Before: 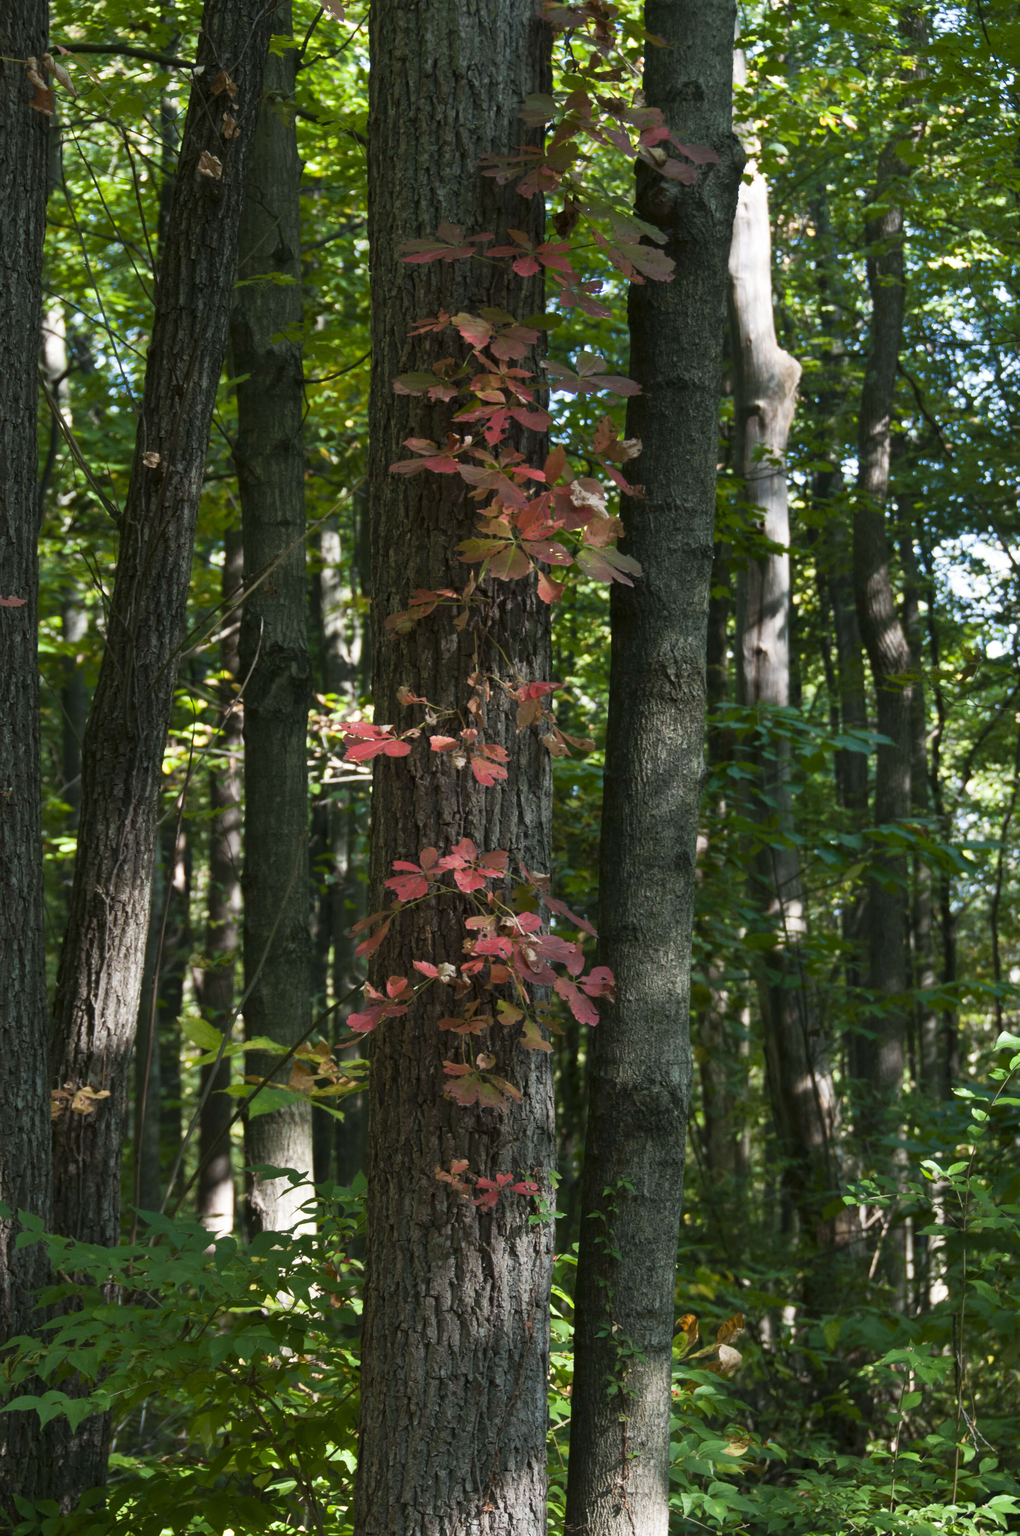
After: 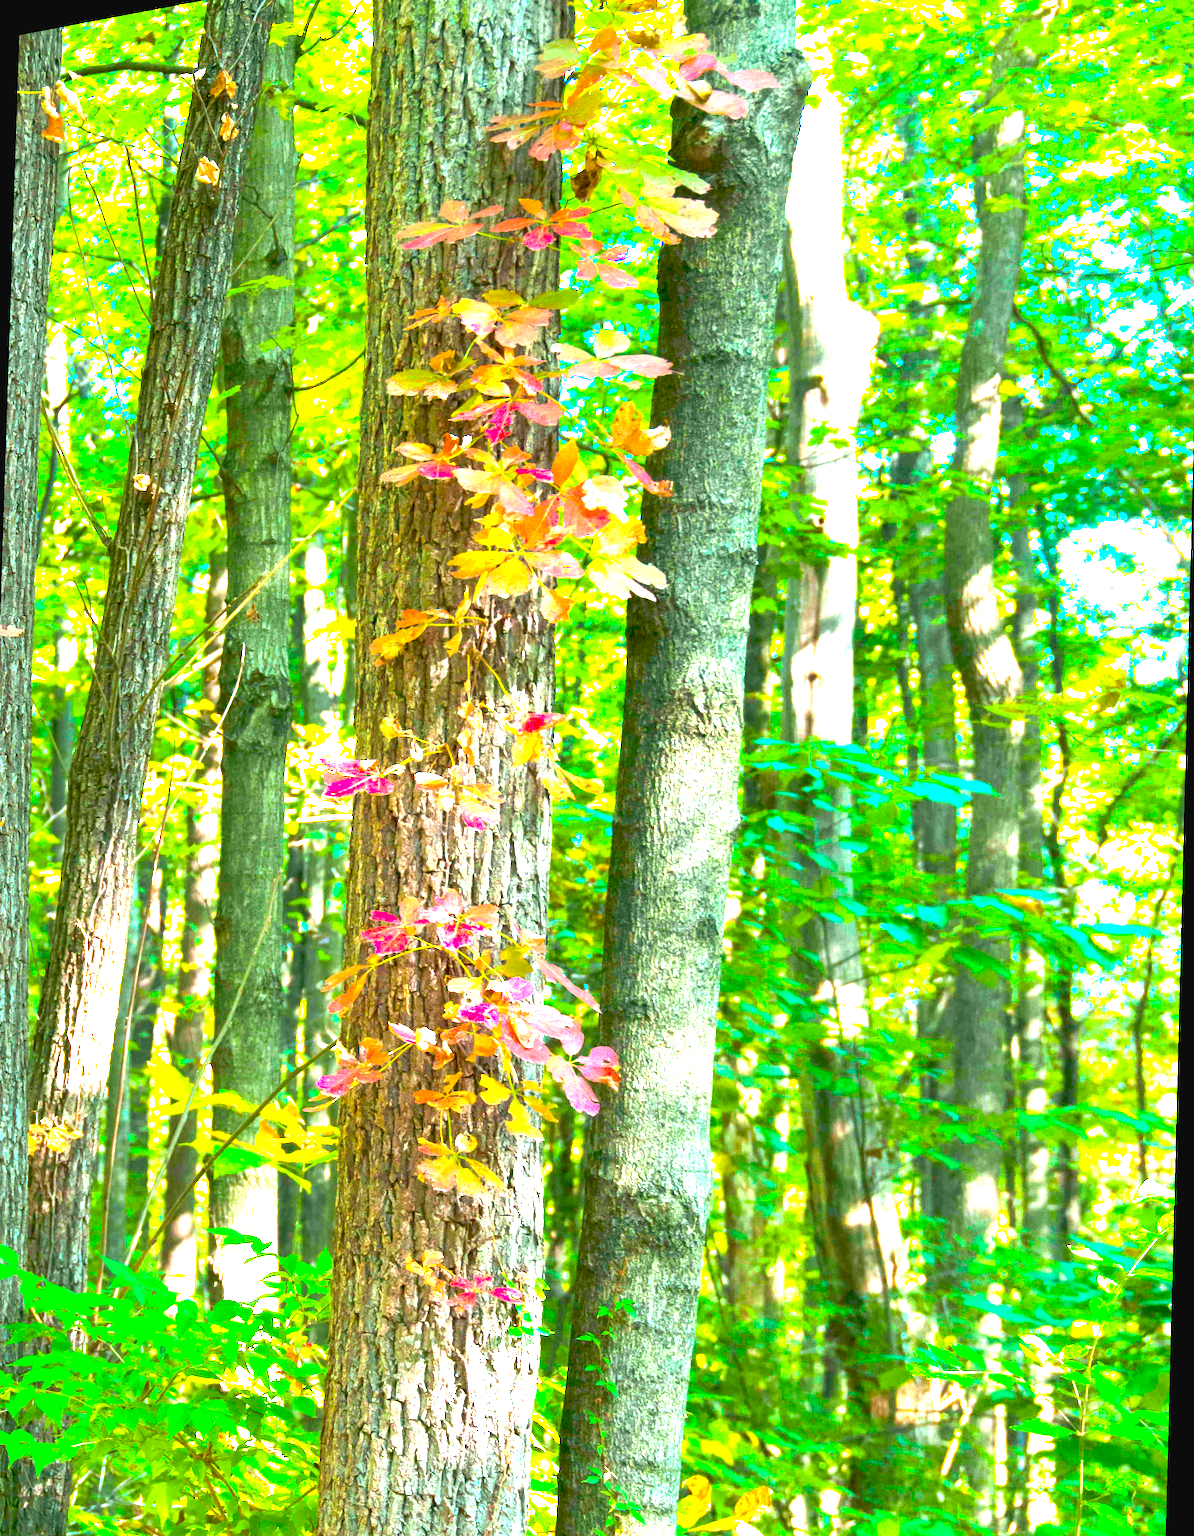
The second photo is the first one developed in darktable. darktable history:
exposure: black level correction 0, exposure 1.45 EV, compensate exposure bias true, compensate highlight preservation false
color balance rgb: linear chroma grading › global chroma 15%, perceptual saturation grading › global saturation 30%
rotate and perspective: rotation 1.69°, lens shift (vertical) -0.023, lens shift (horizontal) -0.291, crop left 0.025, crop right 0.988, crop top 0.092, crop bottom 0.842
contrast brightness saturation: contrast 0.04, saturation 0.07
